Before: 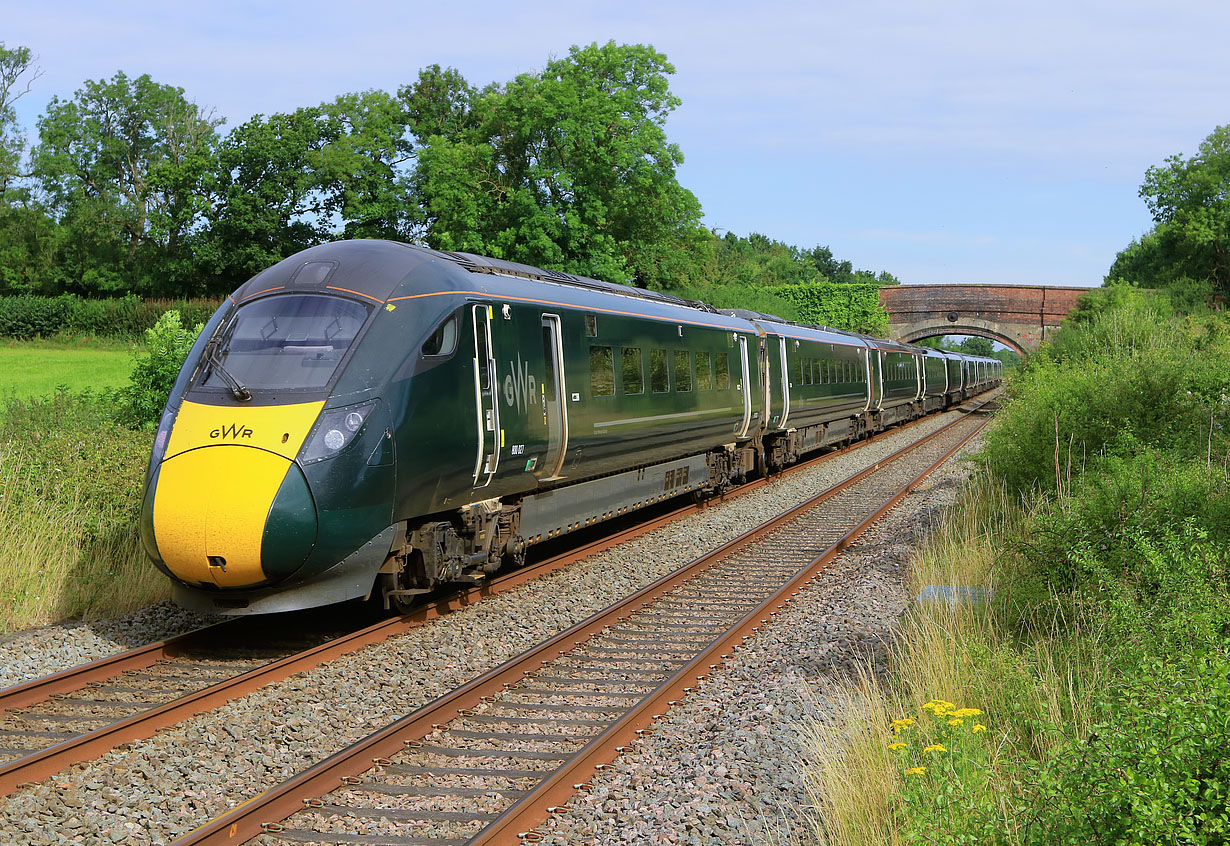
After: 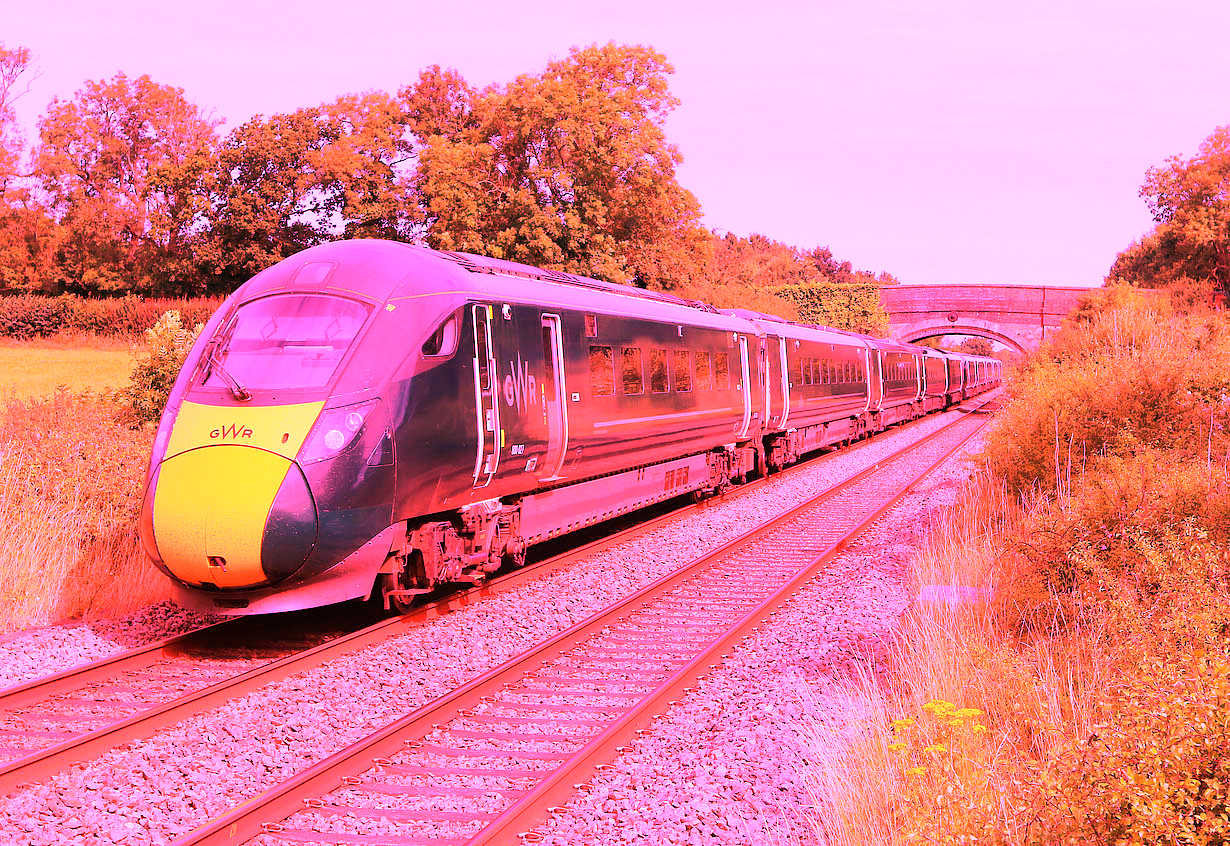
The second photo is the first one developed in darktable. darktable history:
white balance: red 4.26, blue 1.802
